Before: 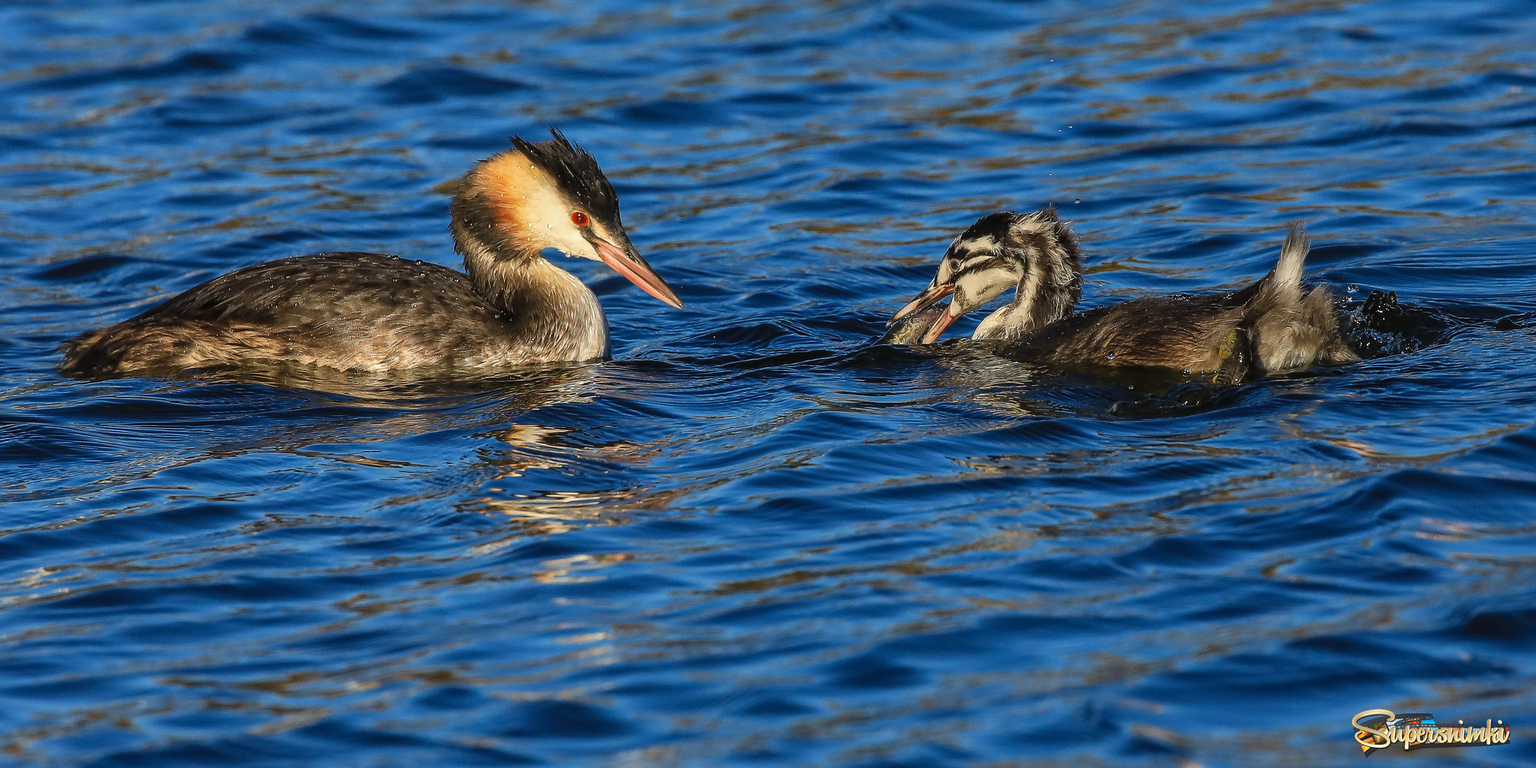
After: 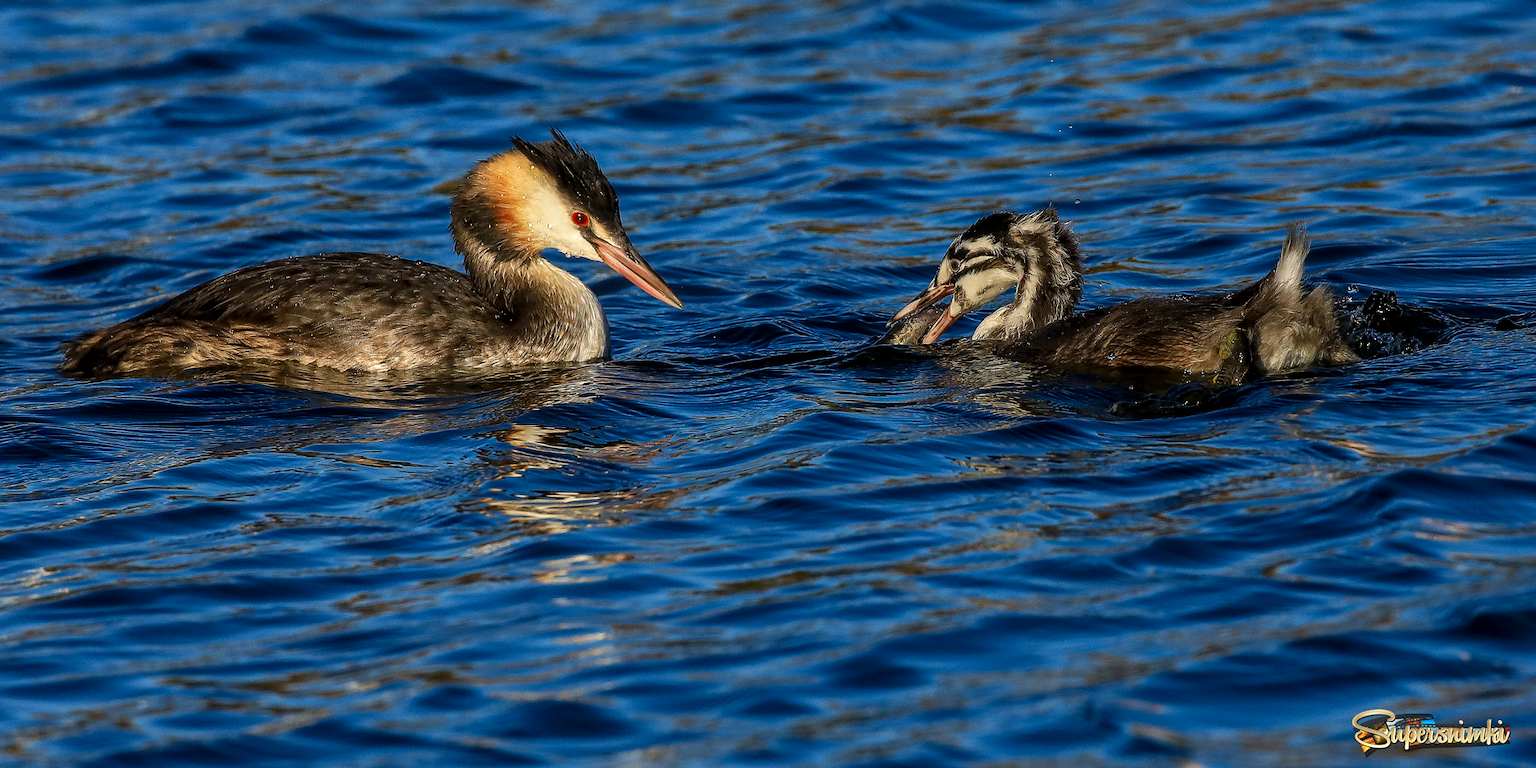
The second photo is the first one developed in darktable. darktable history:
white balance: emerald 1
local contrast: highlights 100%, shadows 100%, detail 131%, midtone range 0.2
contrast brightness saturation: brightness -0.09
